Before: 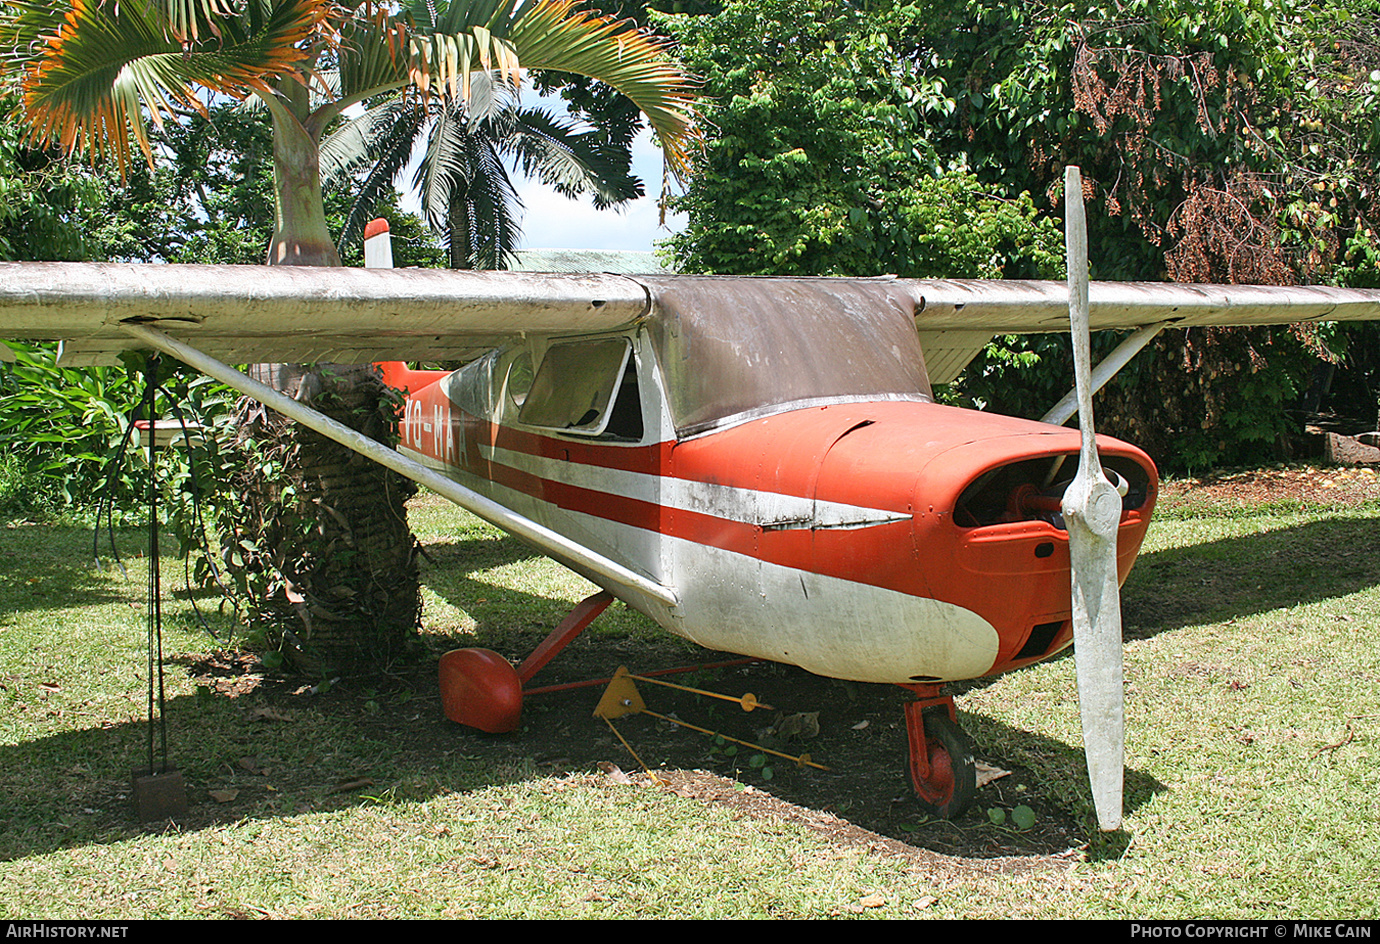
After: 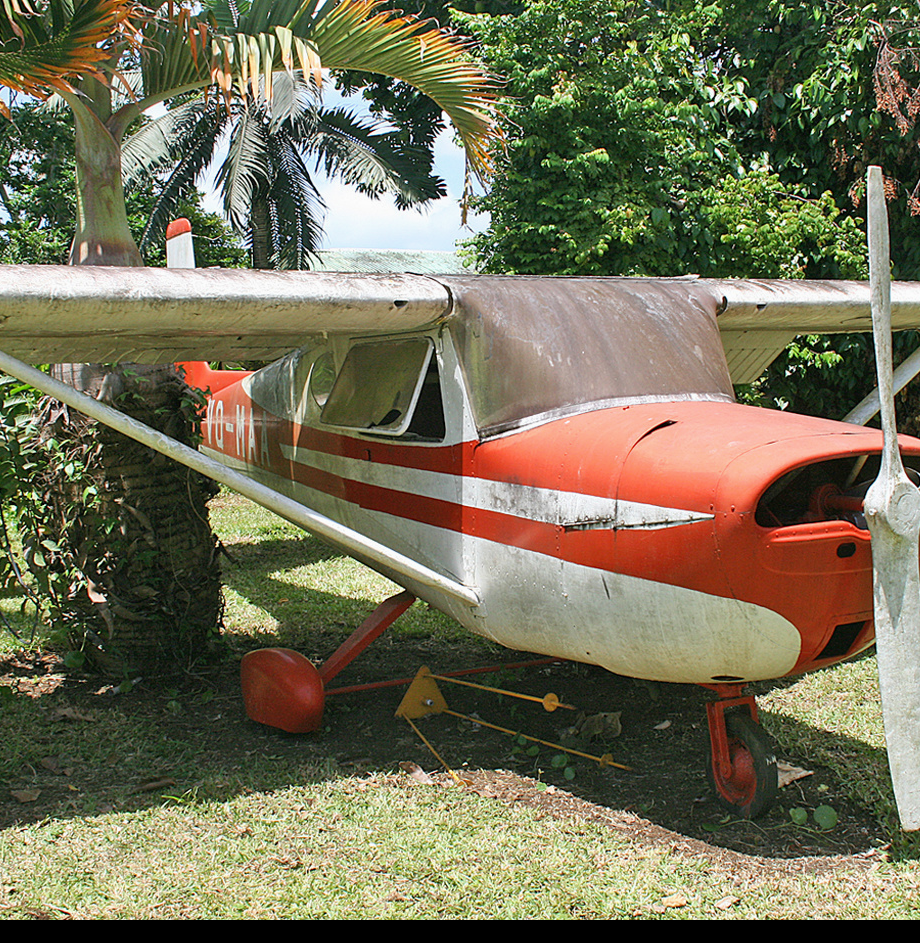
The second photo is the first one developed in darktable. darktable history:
tone equalizer: -7 EV 0.195 EV, -6 EV 0.141 EV, -5 EV 0.063 EV, -4 EV 0.078 EV, -2 EV -0.016 EV, -1 EV -0.046 EV, +0 EV -0.065 EV, edges refinement/feathering 500, mask exposure compensation -1.57 EV, preserve details no
crop and rotate: left 14.382%, right 18.95%
